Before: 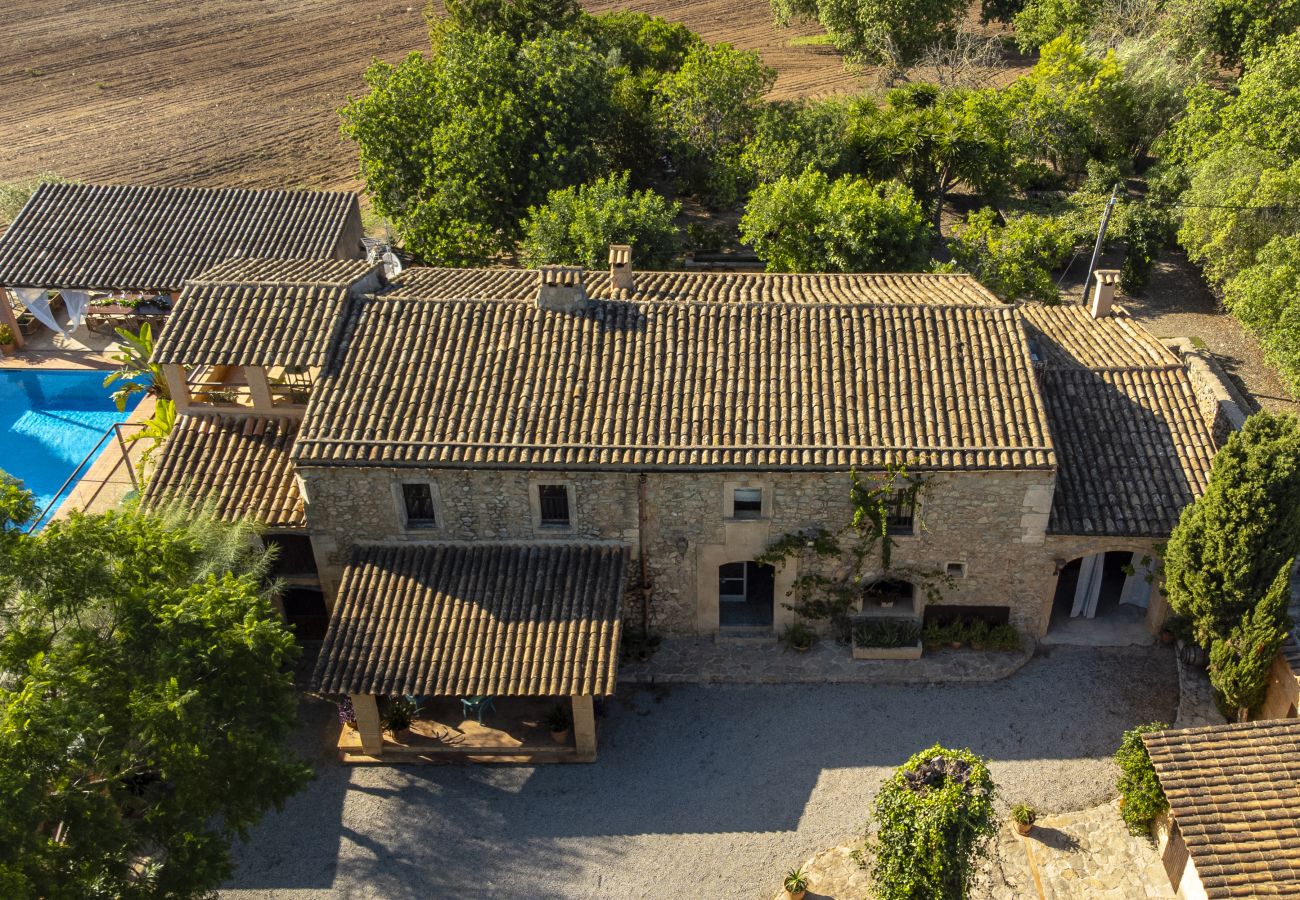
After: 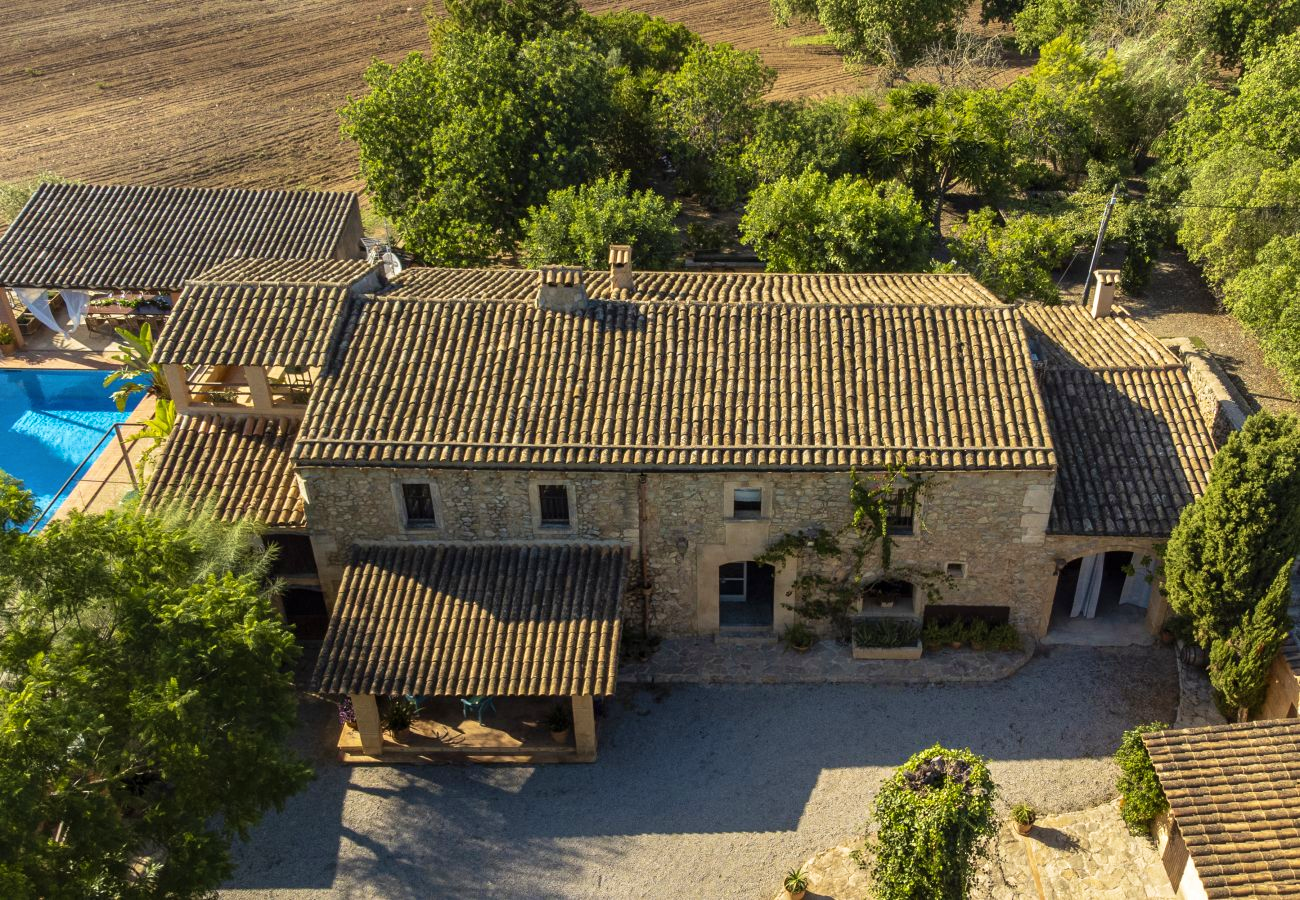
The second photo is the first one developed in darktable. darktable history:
color contrast: green-magenta contrast 0.96
velvia: on, module defaults
